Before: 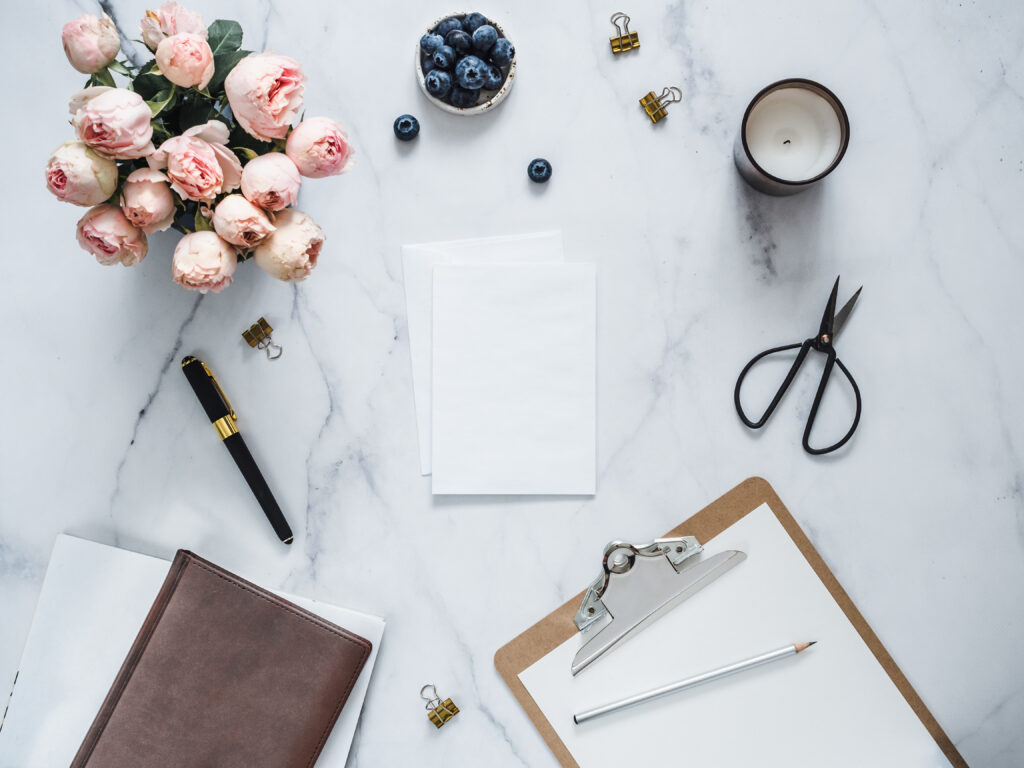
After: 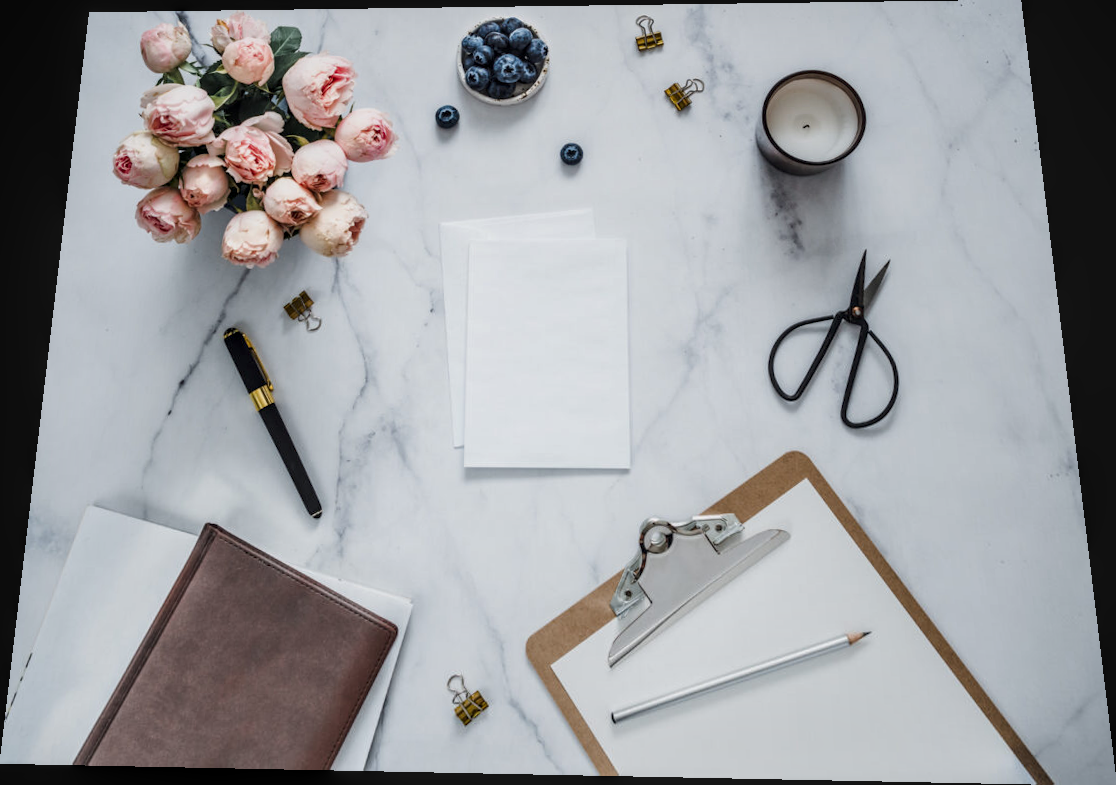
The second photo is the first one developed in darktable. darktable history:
rotate and perspective: rotation 0.128°, lens shift (vertical) -0.181, lens shift (horizontal) -0.044, shear 0.001, automatic cropping off
local contrast: on, module defaults
exposure: exposure -0.157 EV, compensate highlight preservation false
